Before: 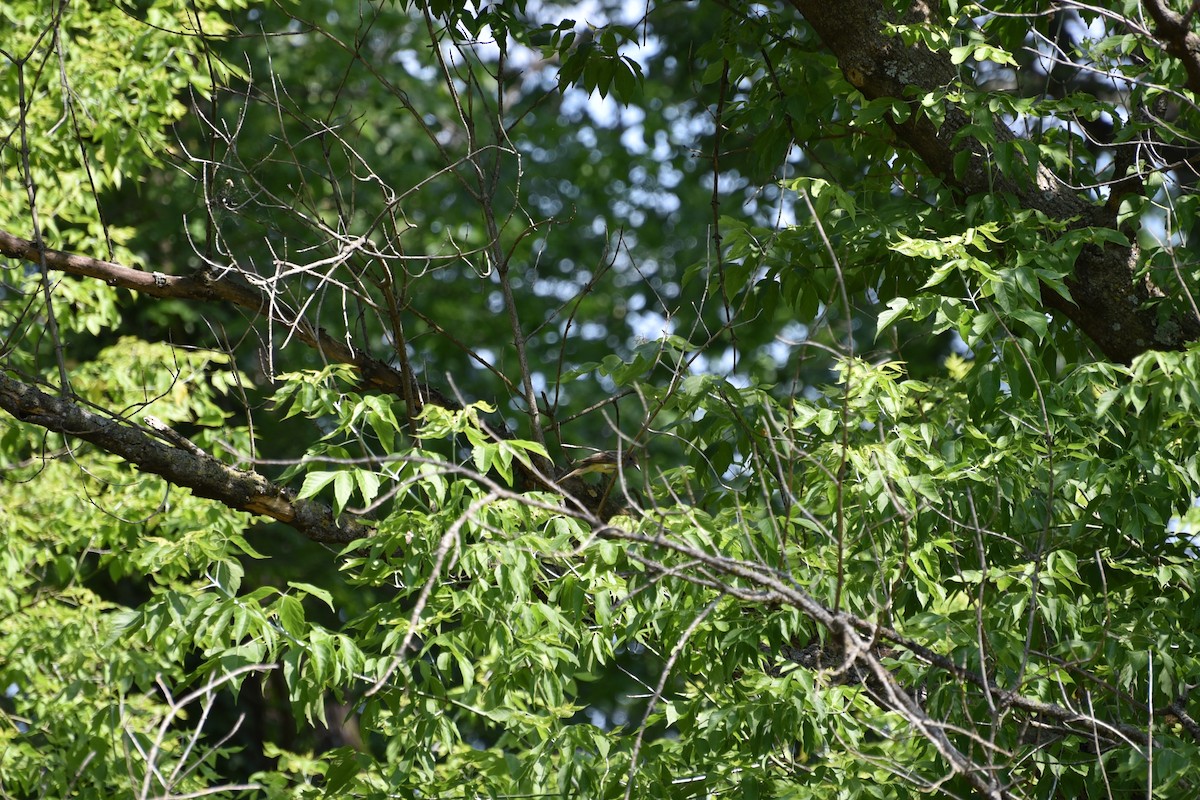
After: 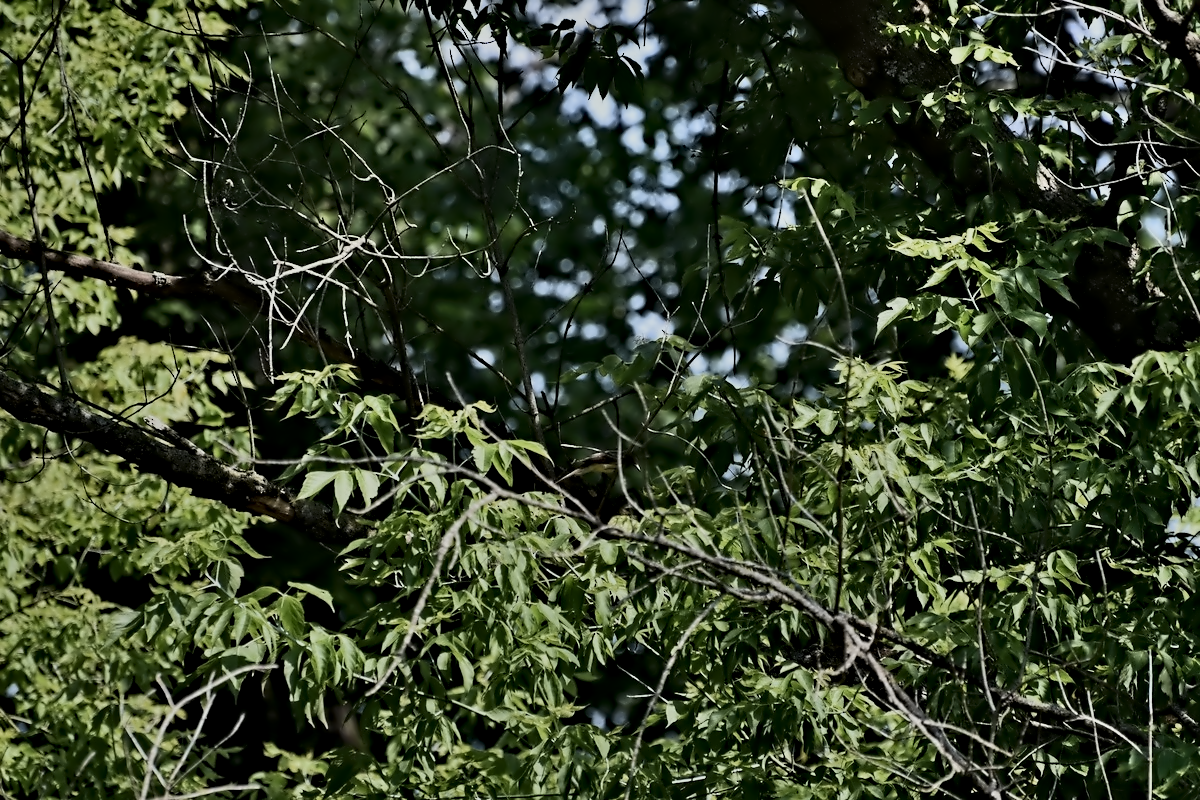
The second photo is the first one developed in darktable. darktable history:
contrast equalizer: y [[0.5, 0.542, 0.583, 0.625, 0.667, 0.708], [0.5 ×6], [0.5 ×6], [0, 0.033, 0.067, 0.1, 0.133, 0.167], [0, 0.05, 0.1, 0.15, 0.2, 0.25]]
tone equalizer: -8 EV -0.444 EV, -7 EV -0.423 EV, -6 EV -0.297 EV, -5 EV -0.225 EV, -3 EV 0.219 EV, -2 EV 0.342 EV, -1 EV 0.37 EV, +0 EV 0.442 EV, edges refinement/feathering 500, mask exposure compensation -1.57 EV, preserve details no
exposure: exposure -1.983 EV, compensate highlight preservation false
shadows and highlights: soften with gaussian
